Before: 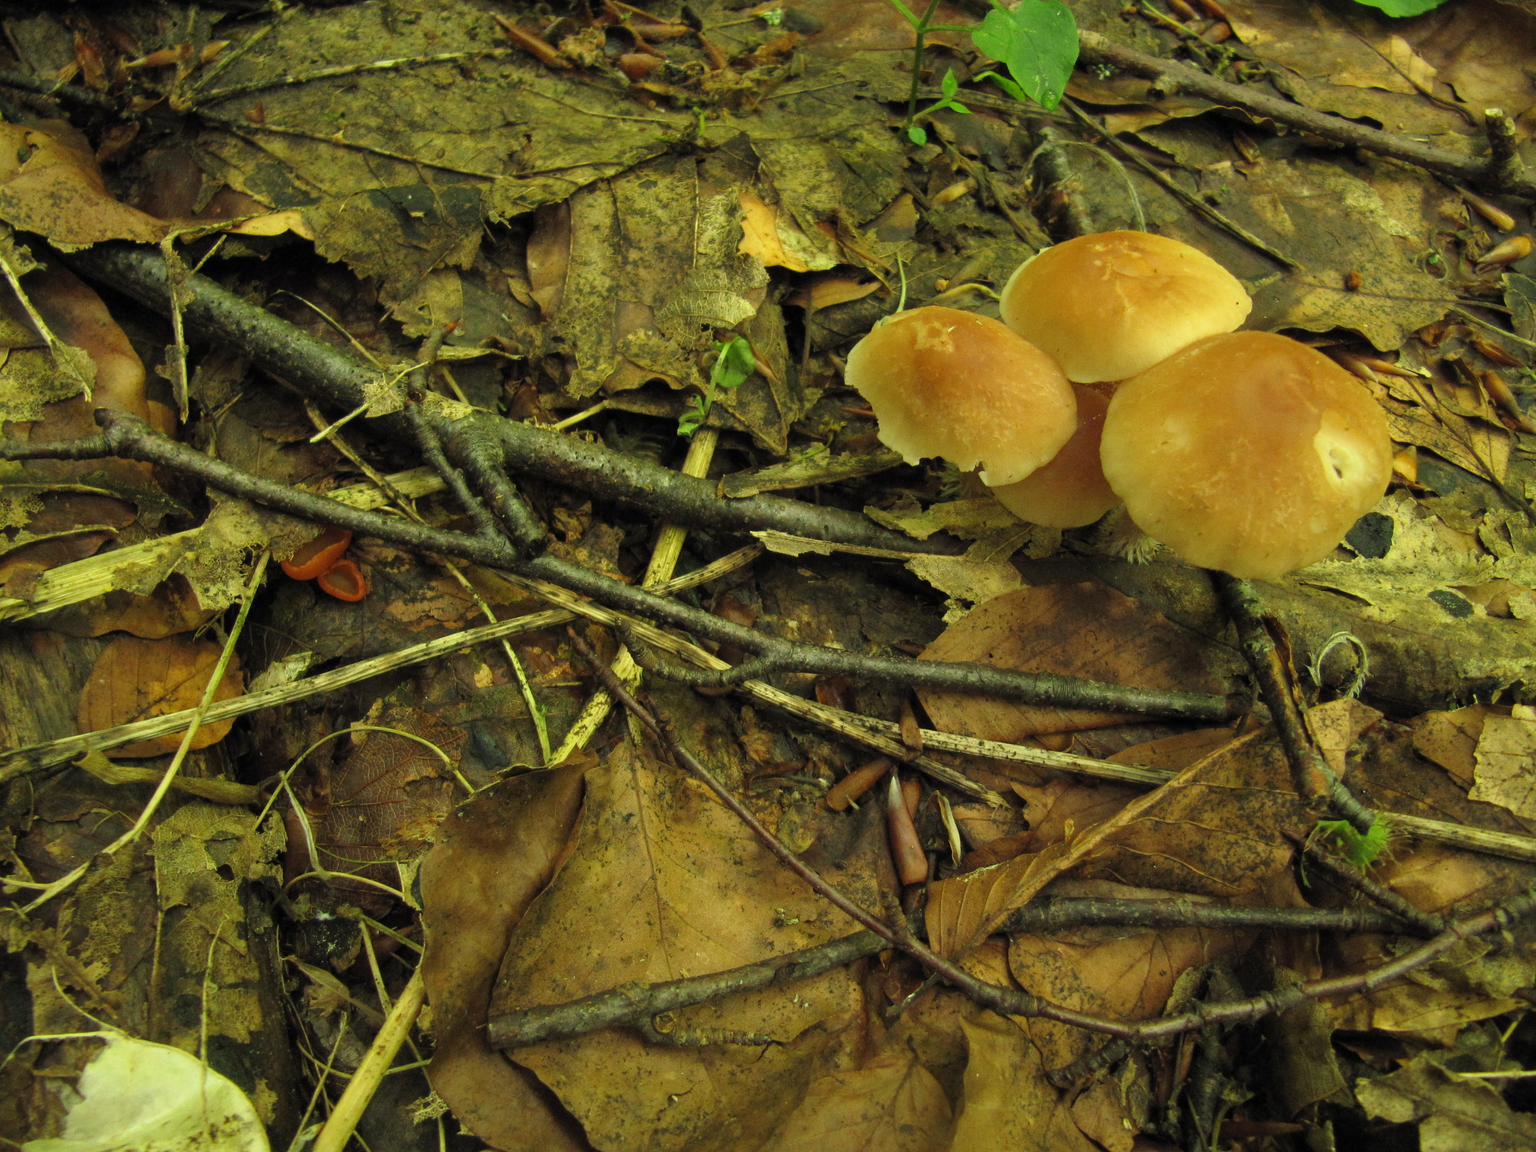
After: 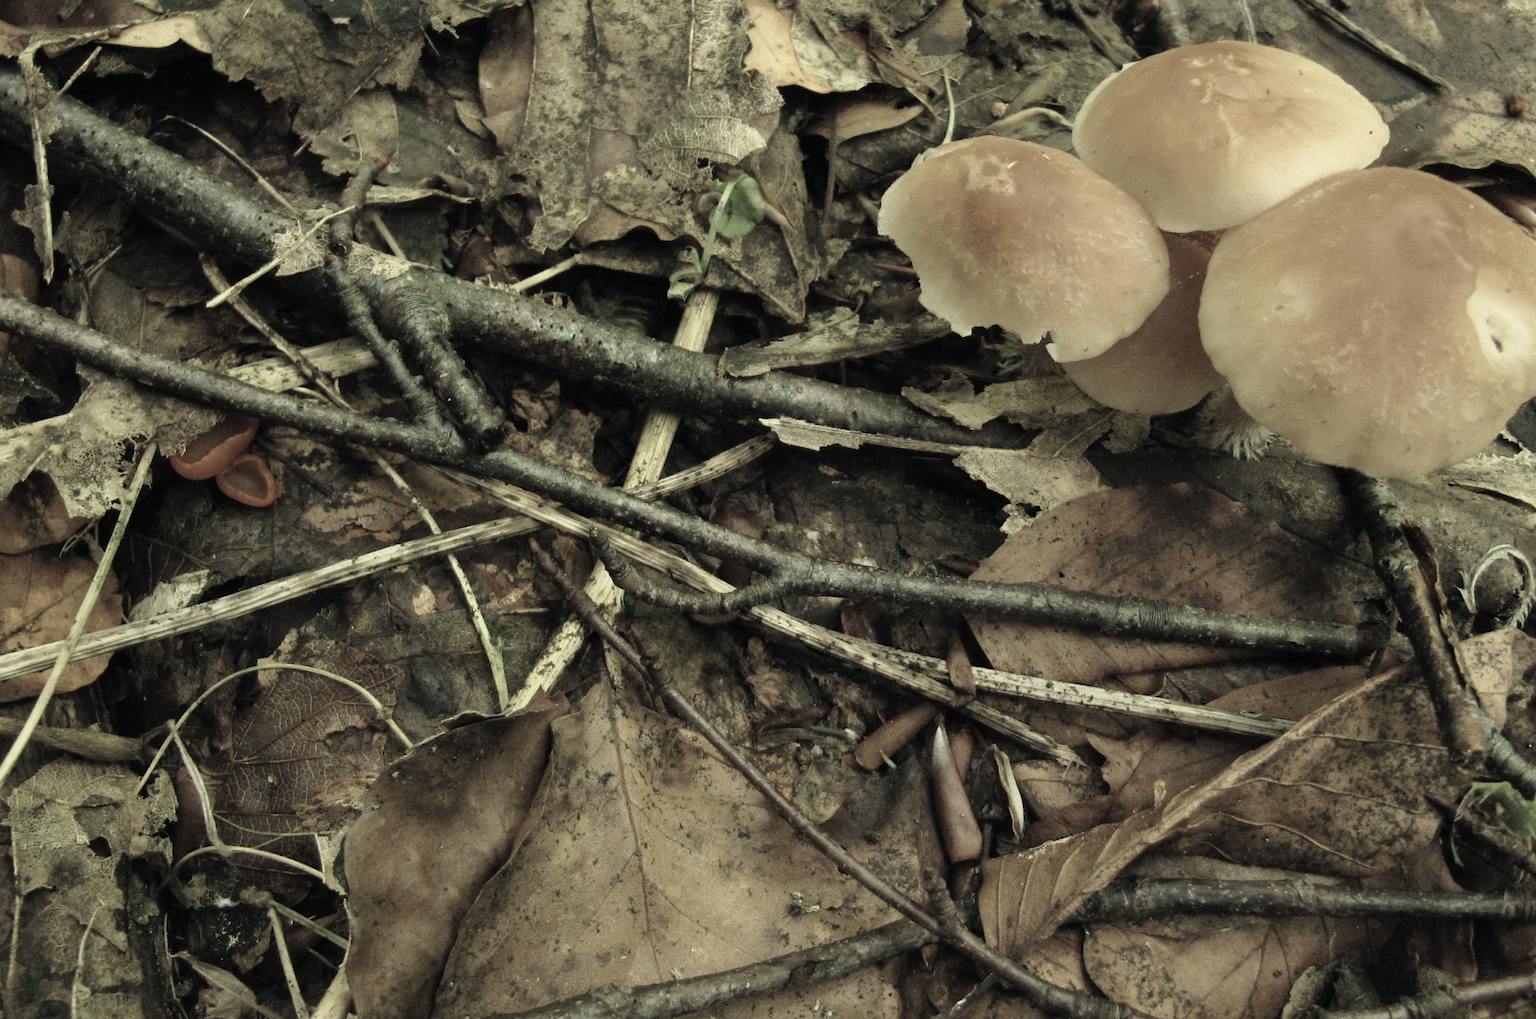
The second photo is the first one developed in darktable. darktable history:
exposure: exposure -0.04 EV, compensate highlight preservation false
crop: left 9.512%, top 17.196%, right 10.849%, bottom 12.324%
color correction: highlights b* -0.005, saturation 0.347
tone curve: curves: ch0 [(0, 0.008) (0.107, 0.083) (0.283, 0.287) (0.461, 0.498) (0.64, 0.691) (0.822, 0.869) (0.998, 0.978)]; ch1 [(0, 0) (0.323, 0.339) (0.438, 0.422) (0.473, 0.487) (0.502, 0.502) (0.527, 0.53) (0.561, 0.583) (0.608, 0.629) (0.669, 0.704) (0.859, 0.899) (1, 1)]; ch2 [(0, 0) (0.33, 0.347) (0.421, 0.456) (0.473, 0.498) (0.502, 0.504) (0.522, 0.524) (0.549, 0.567) (0.585, 0.627) (0.676, 0.724) (1, 1)], preserve colors none
